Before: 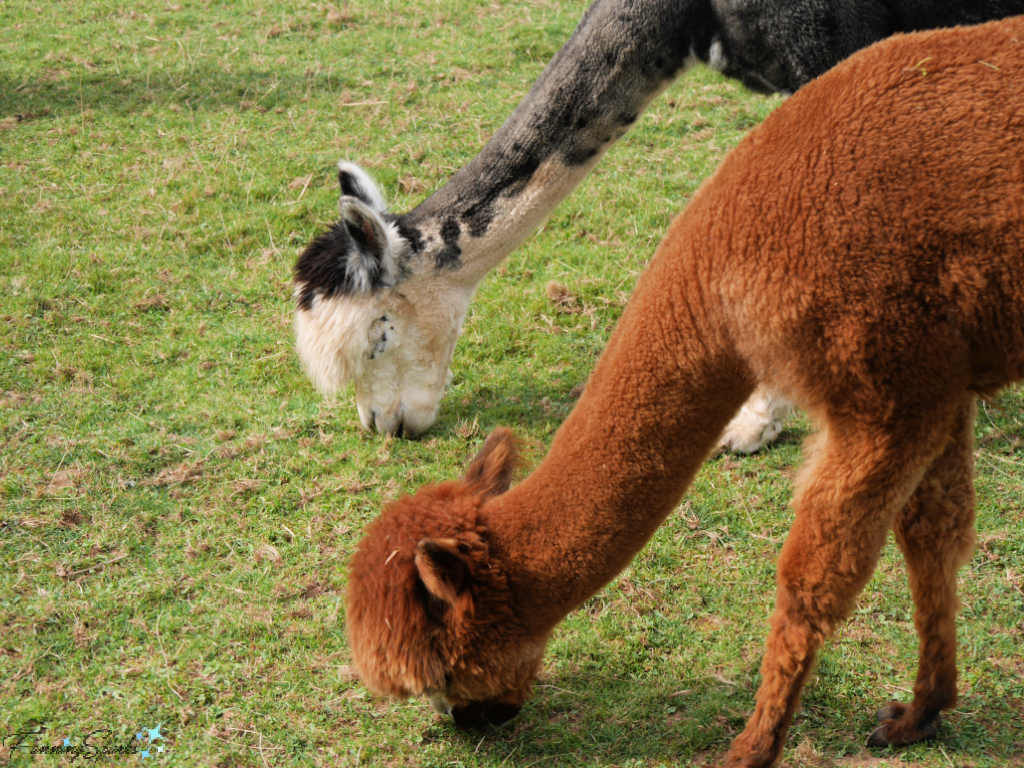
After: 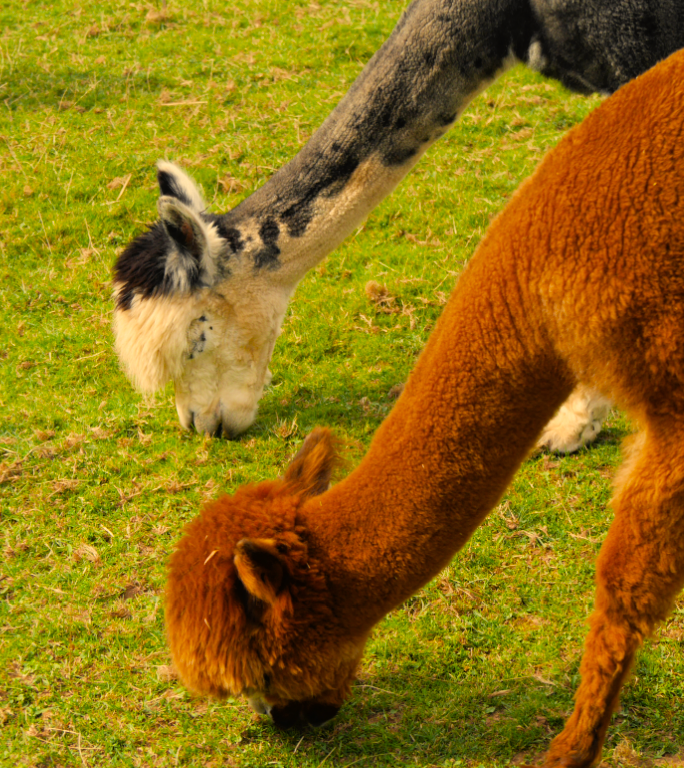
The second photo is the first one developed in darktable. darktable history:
color balance rgb: highlights gain › chroma 3.07%, highlights gain › hue 73.2°, perceptual saturation grading › global saturation 30.71%
color correction: highlights a* 2.62, highlights b* 22.68
crop and rotate: left 17.722%, right 15.456%
